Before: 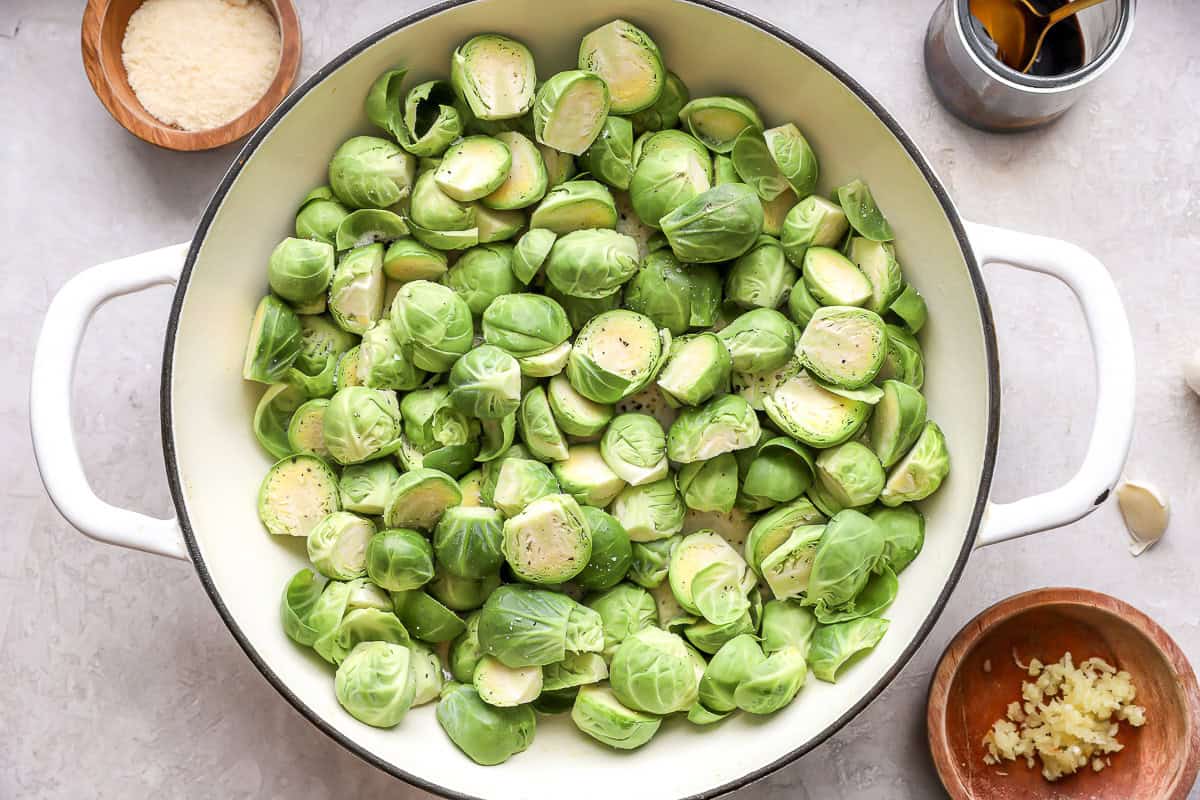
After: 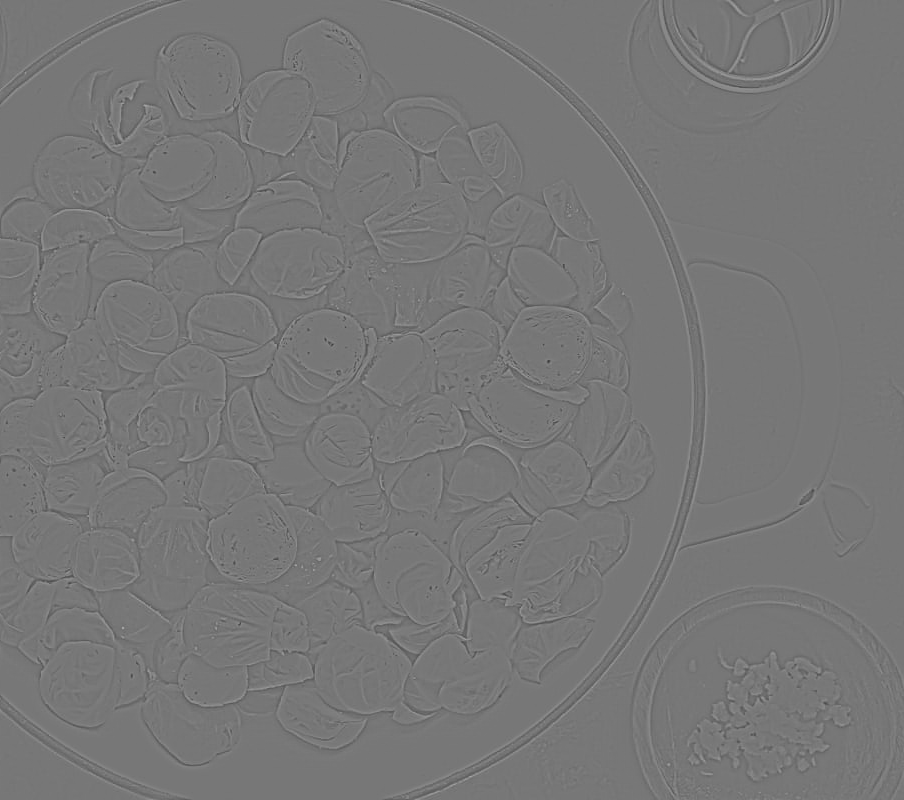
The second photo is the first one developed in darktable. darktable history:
crop and rotate: left 24.6%
white balance: red 0.967, blue 1.049
highpass: sharpness 5.84%, contrast boost 8.44%
sharpen: amount 0.2
